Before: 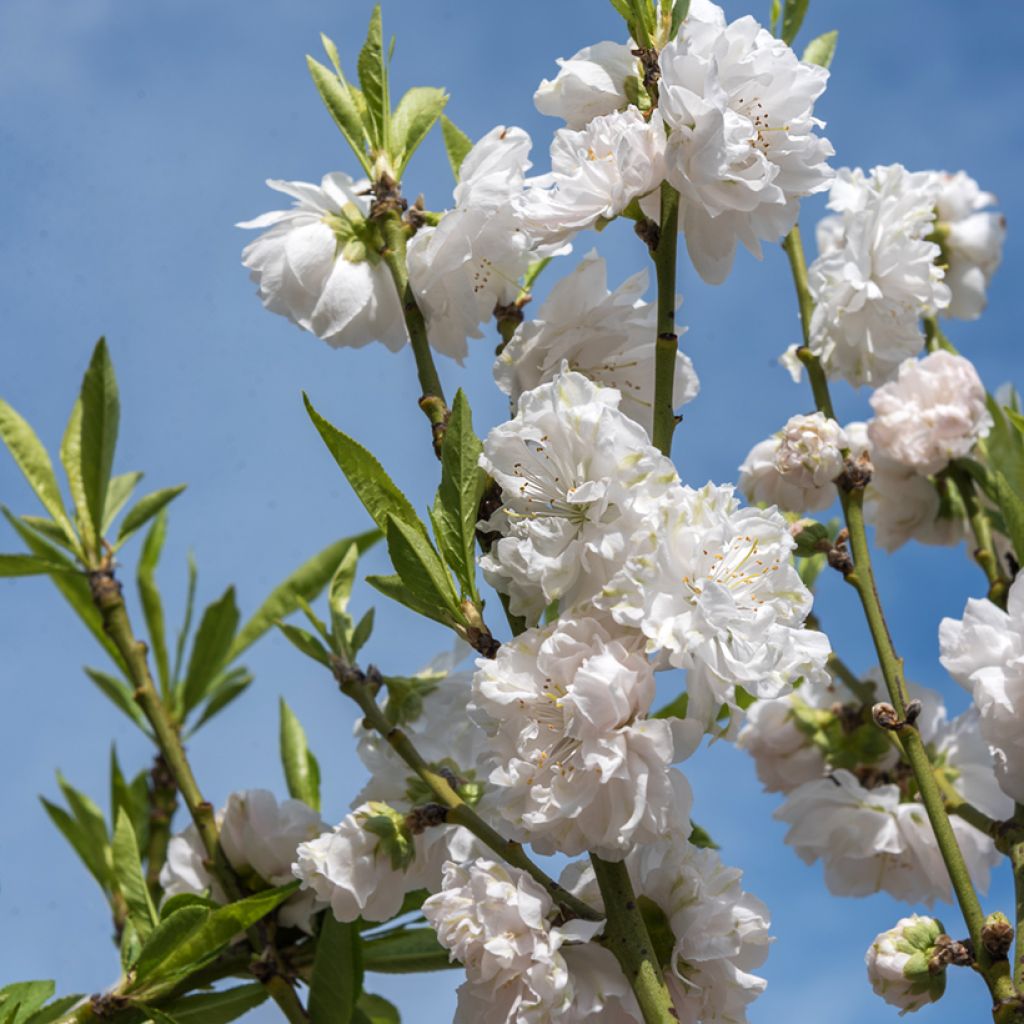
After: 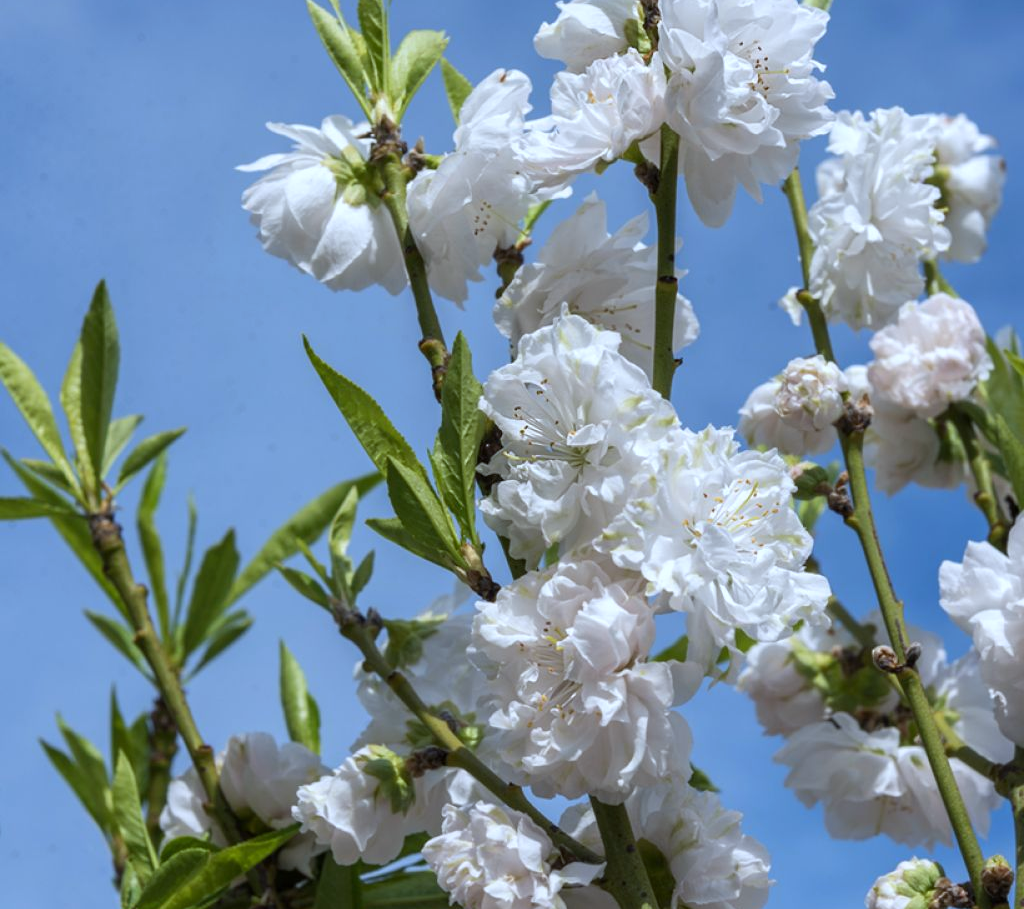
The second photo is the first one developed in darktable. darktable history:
crop and rotate: top 5.609%, bottom 5.609%
white balance: red 0.924, blue 1.095
